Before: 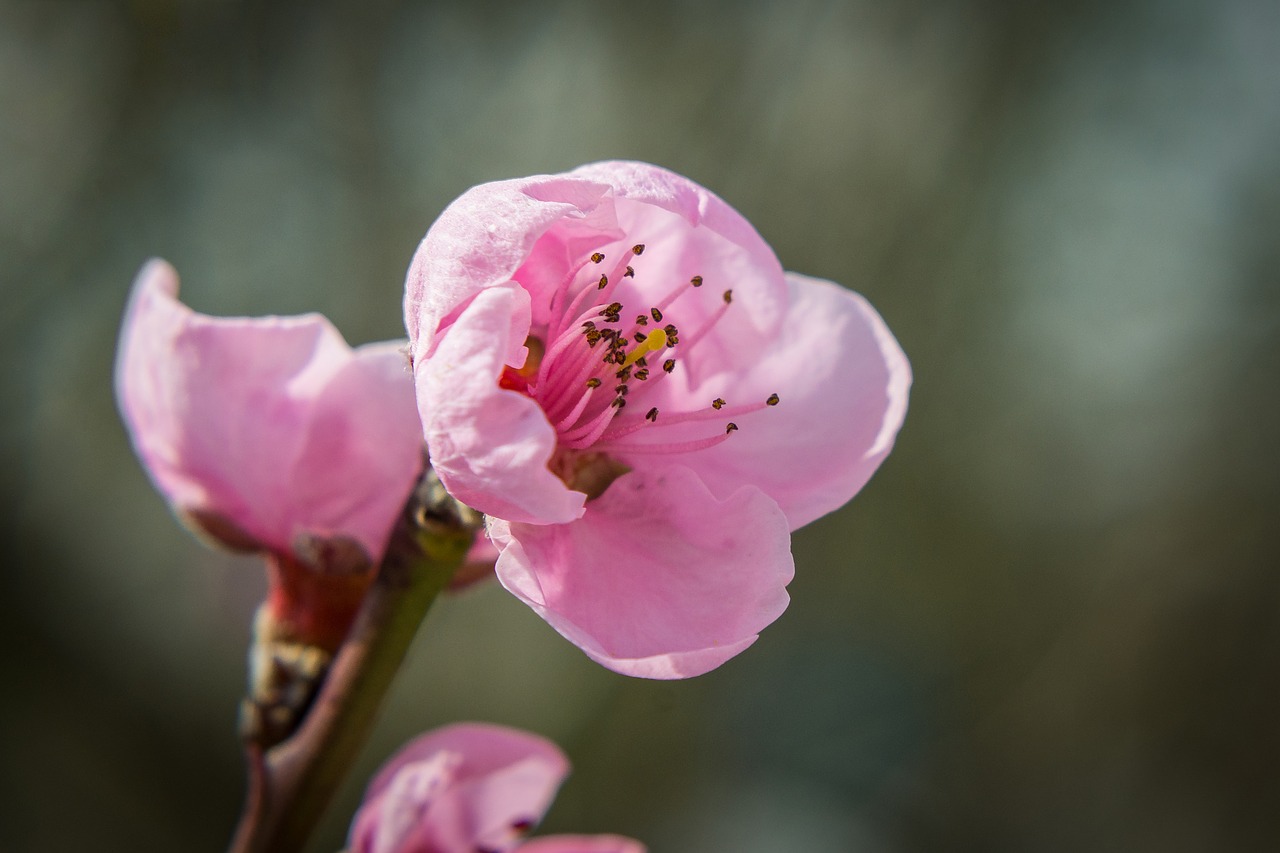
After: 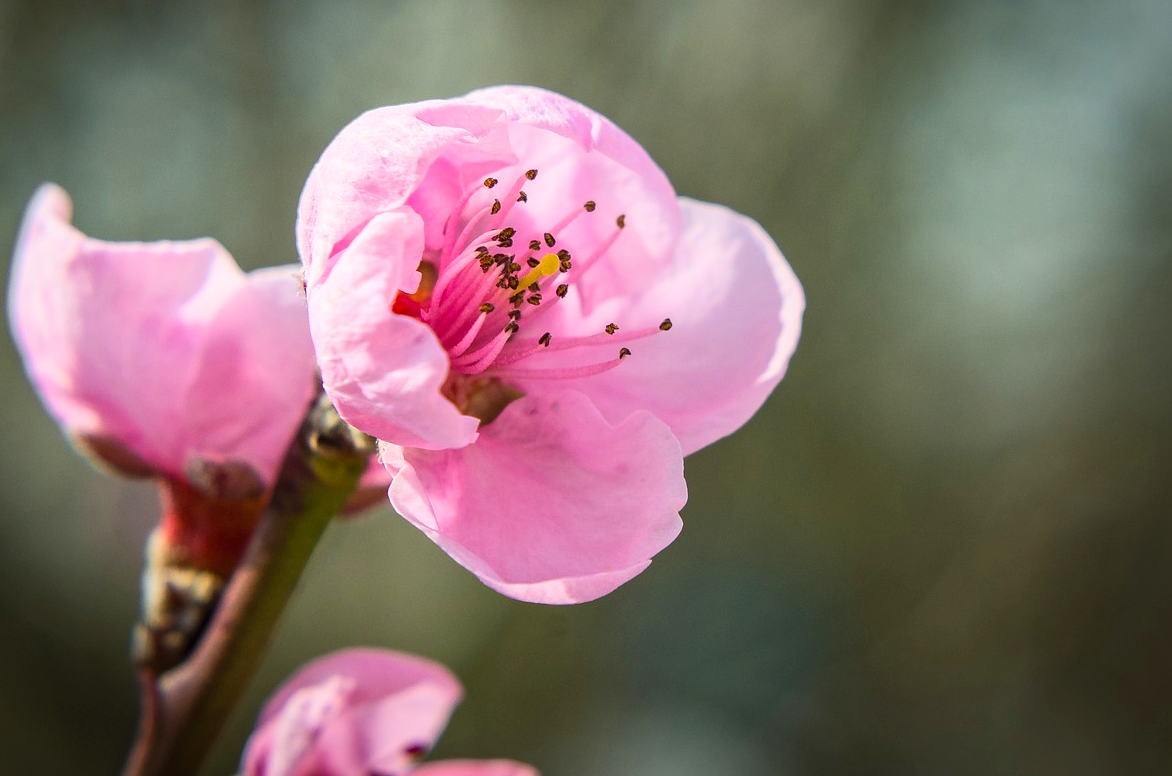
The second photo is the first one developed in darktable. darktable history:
contrast brightness saturation: contrast 0.201, brightness 0.161, saturation 0.217
crop and rotate: left 8.387%, top 8.991%
